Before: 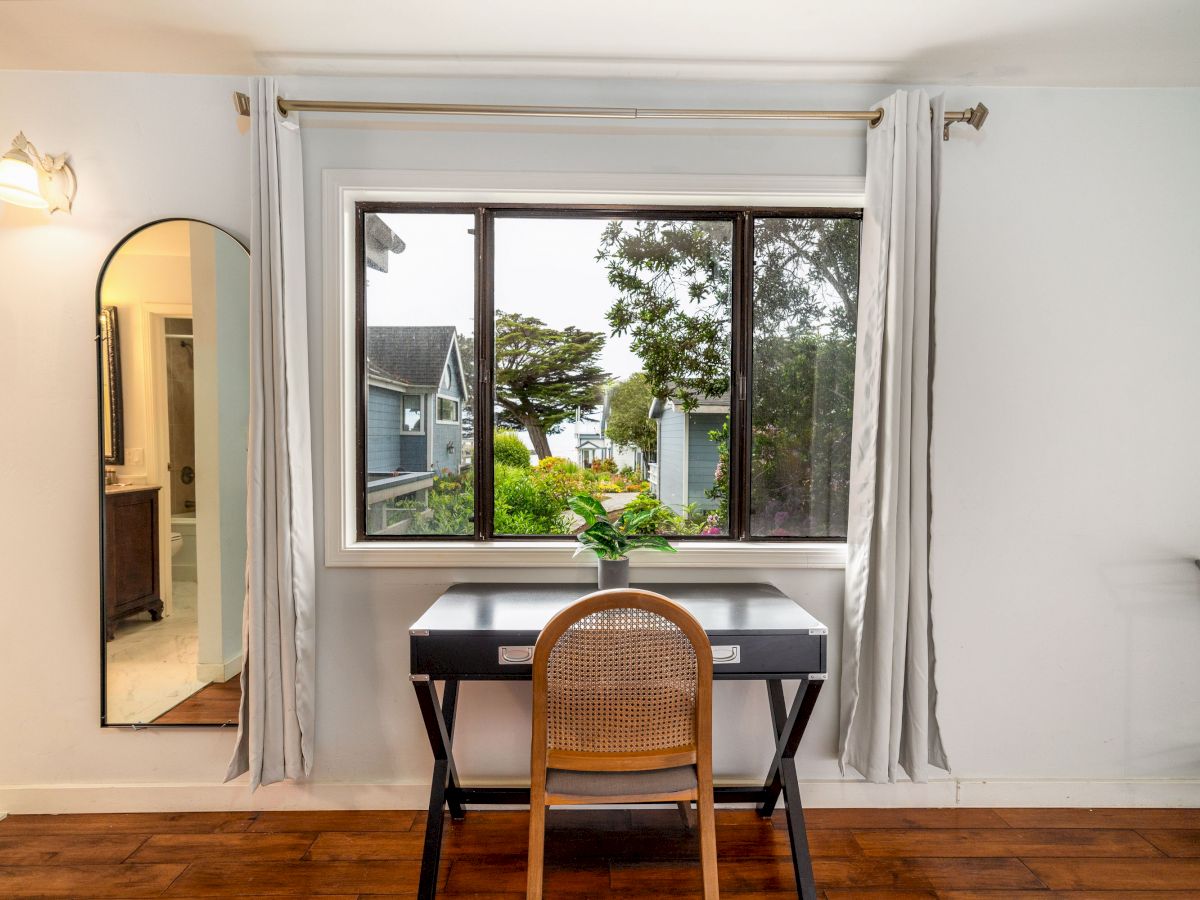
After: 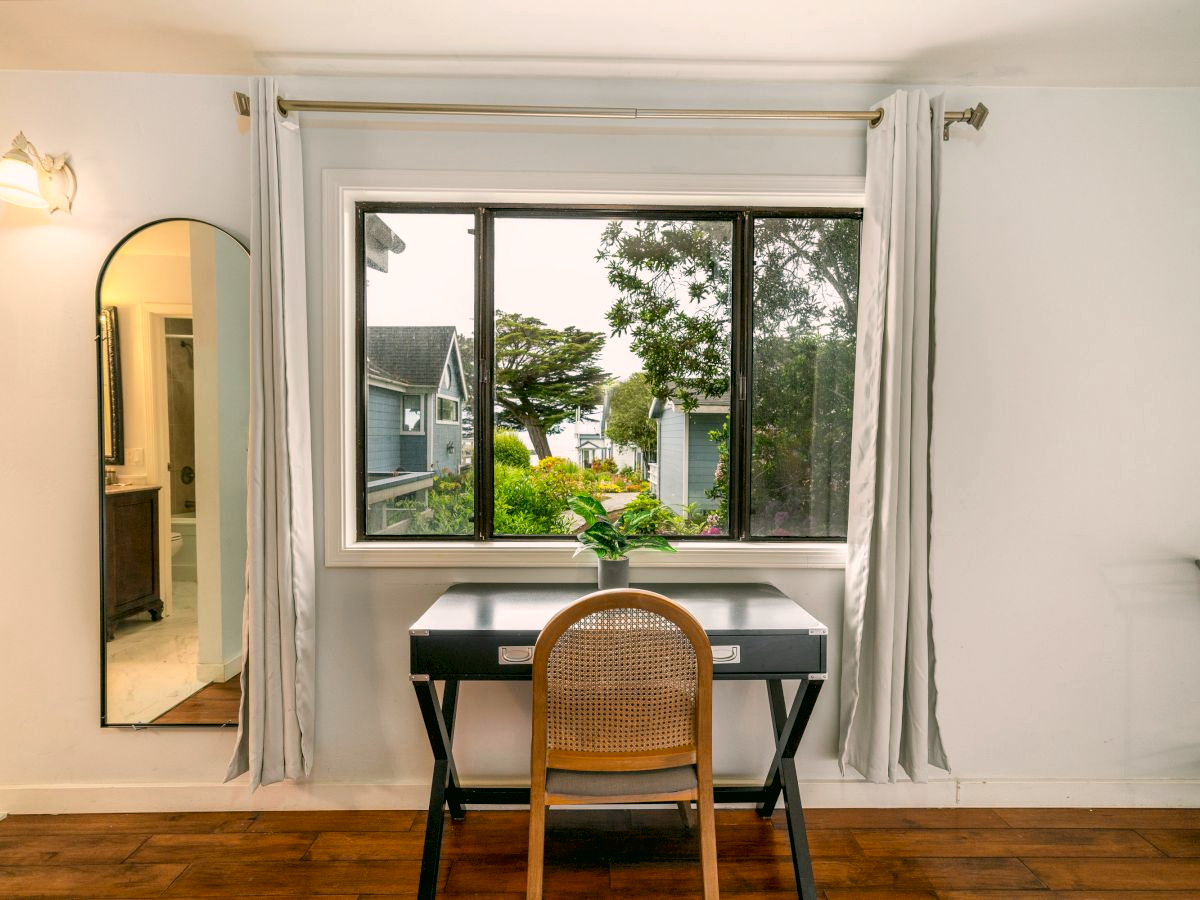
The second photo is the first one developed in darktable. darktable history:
color correction: highlights a* 4.38, highlights b* 4.93, shadows a* -7.75, shadows b* 4.96
